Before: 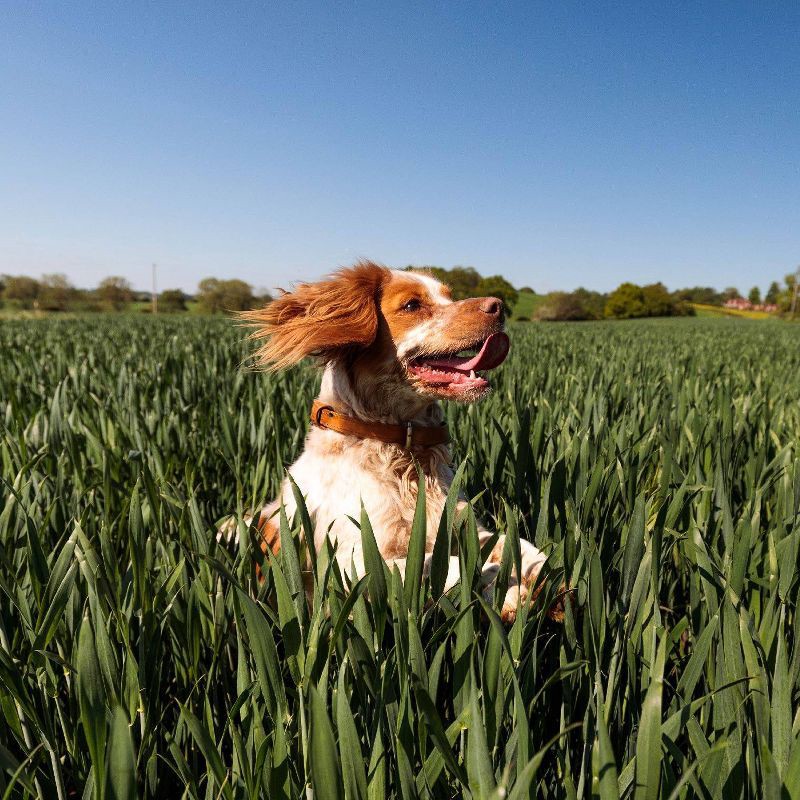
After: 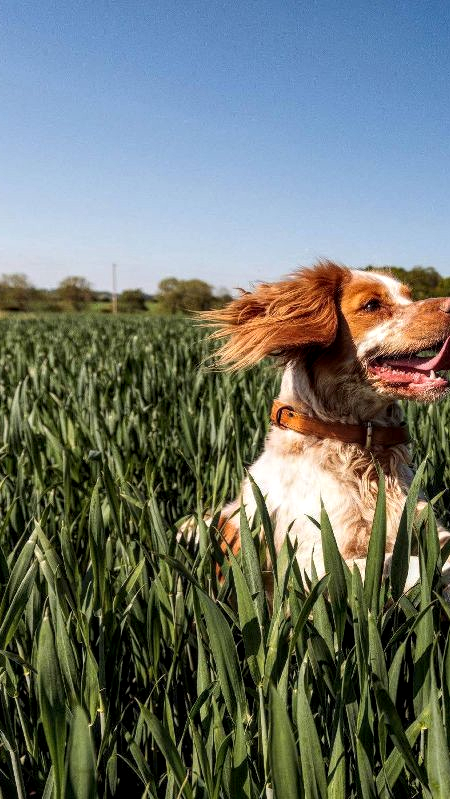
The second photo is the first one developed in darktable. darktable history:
crop: left 5.114%, right 38.589%
local contrast: highlights 61%, detail 143%, midtone range 0.428
